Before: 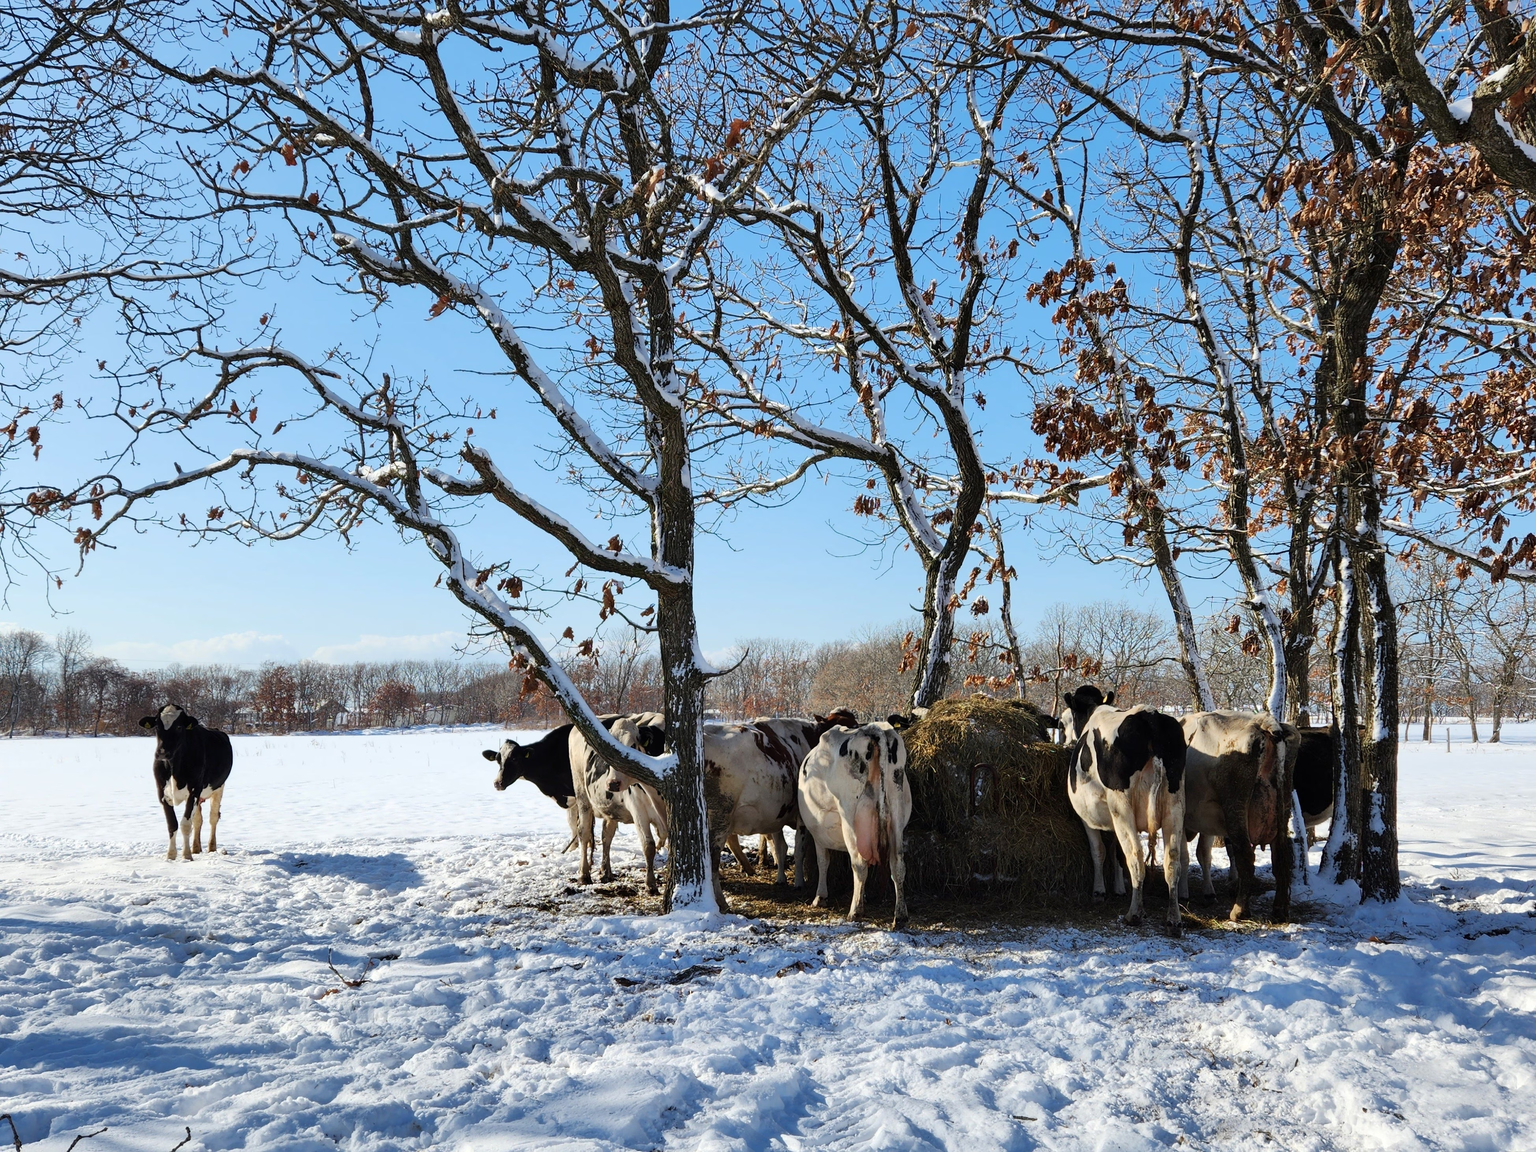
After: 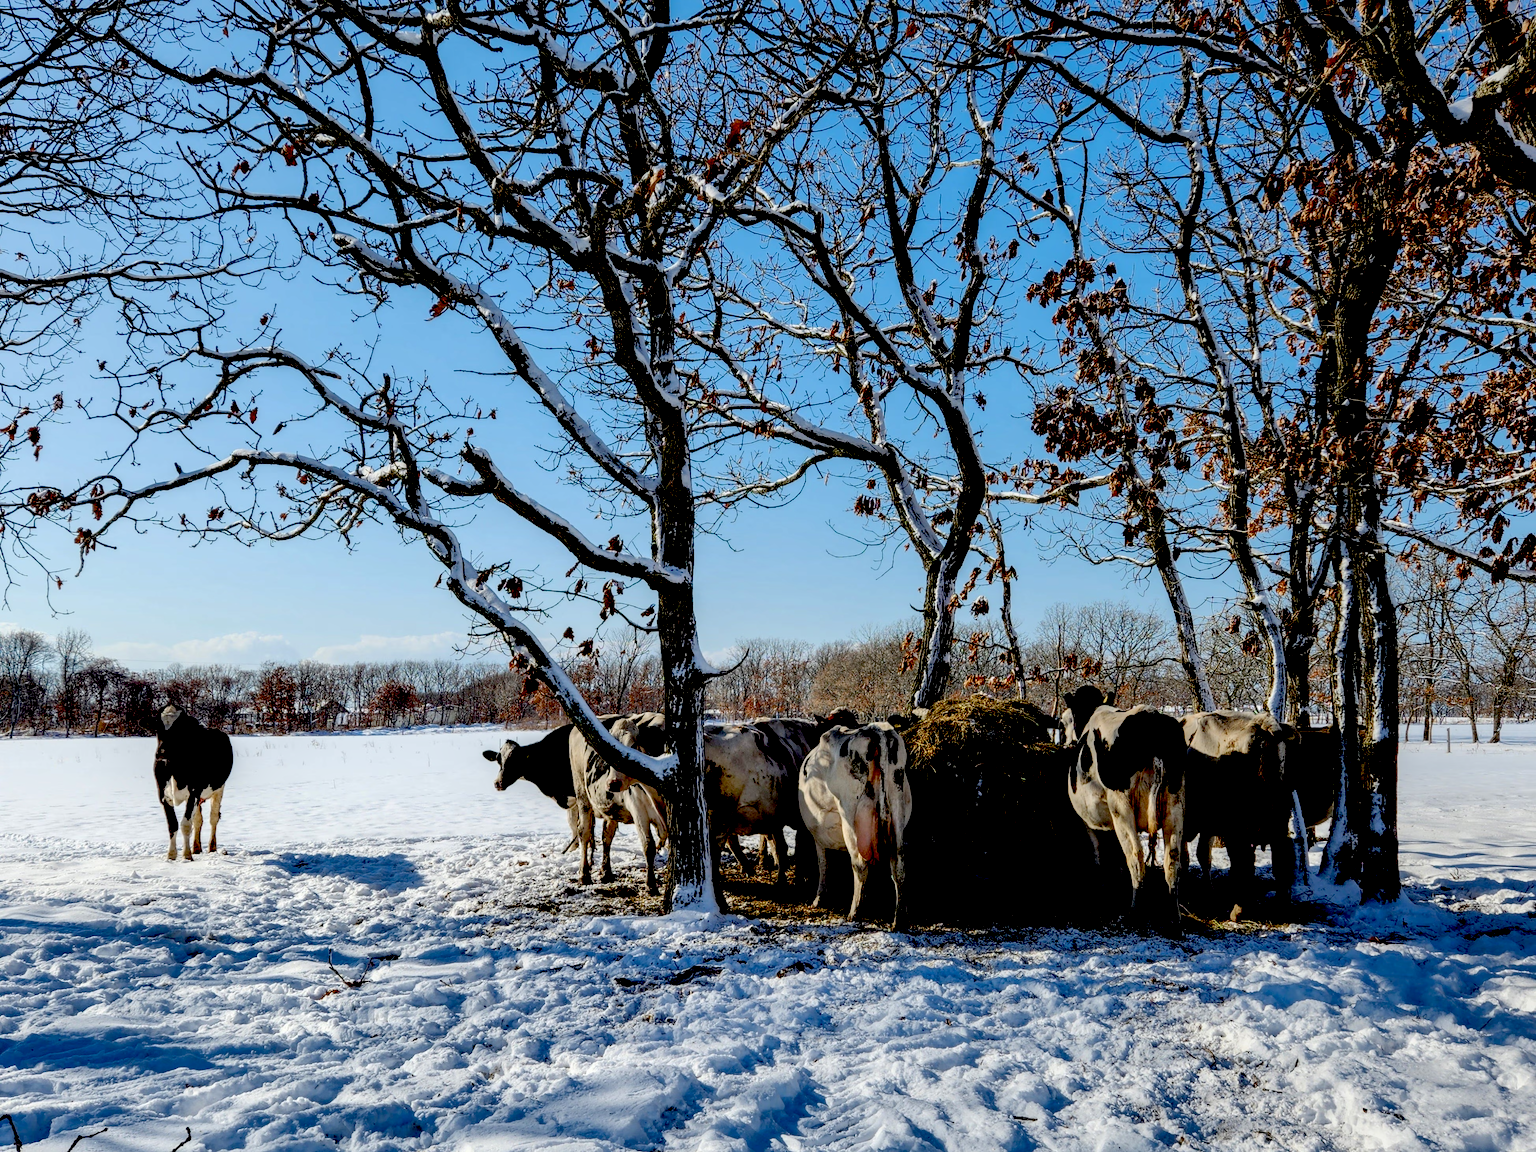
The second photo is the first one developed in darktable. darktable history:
tone equalizer: -7 EV 0.114 EV
exposure: black level correction 0.058, compensate highlight preservation false
local contrast: on, module defaults
